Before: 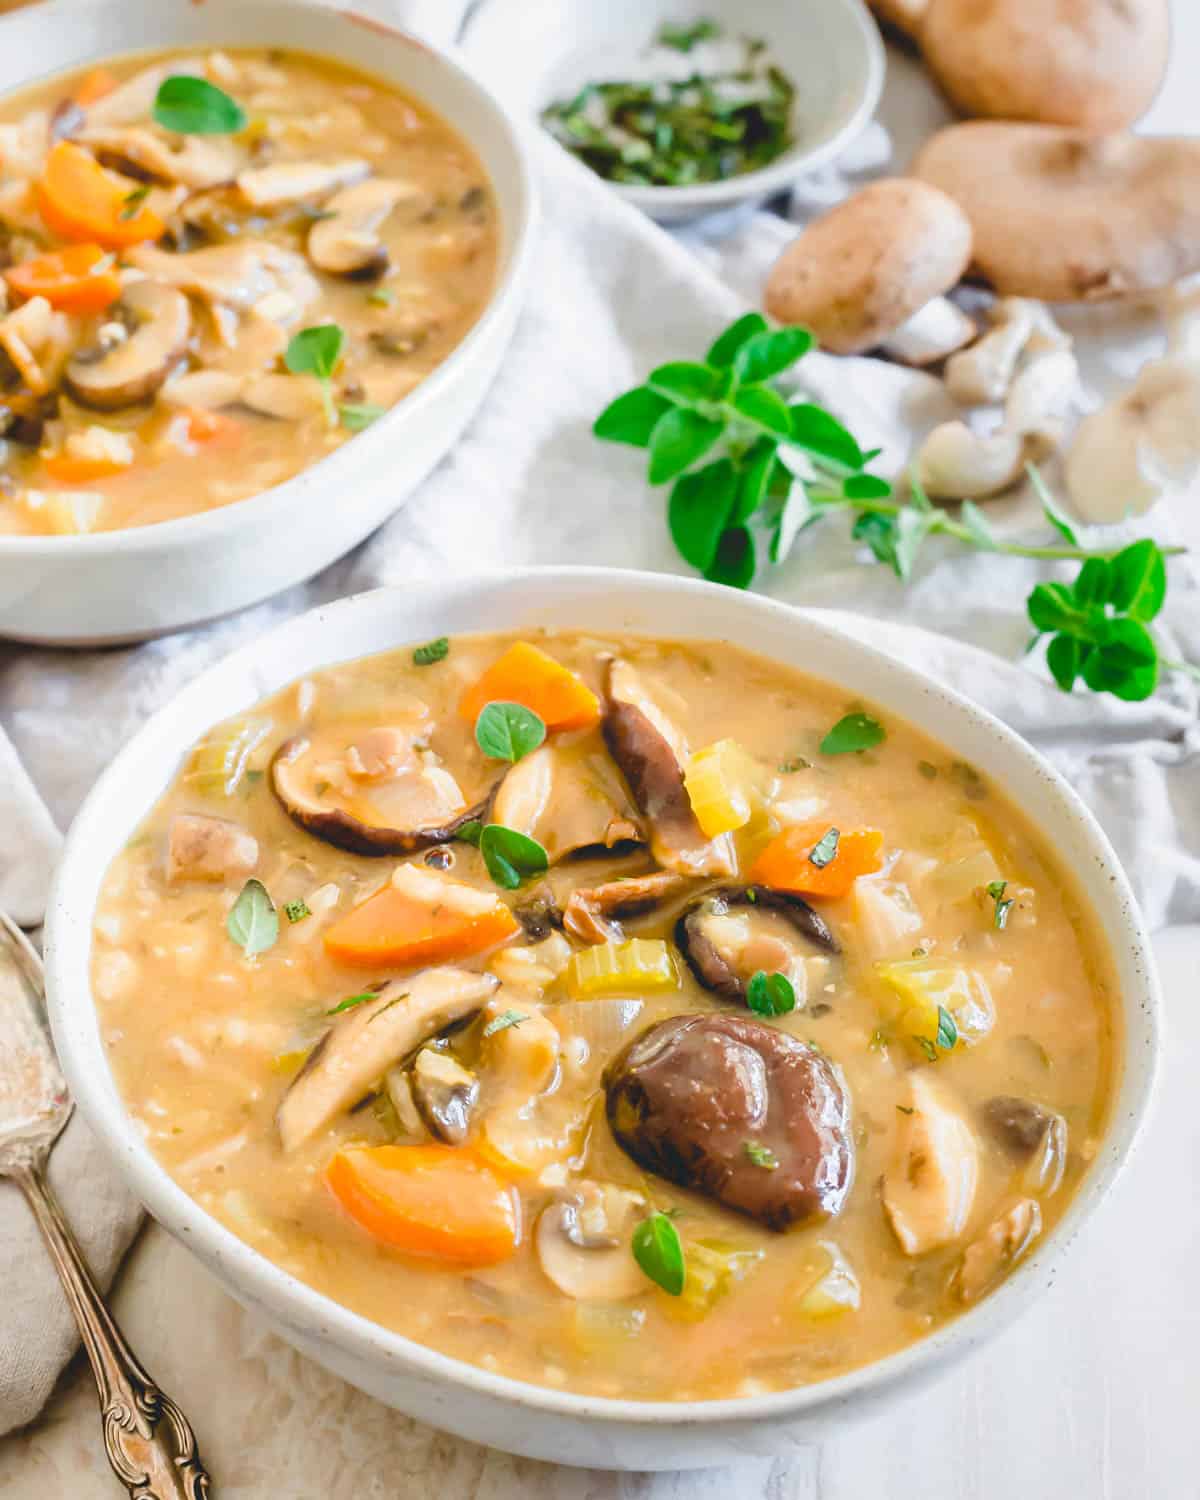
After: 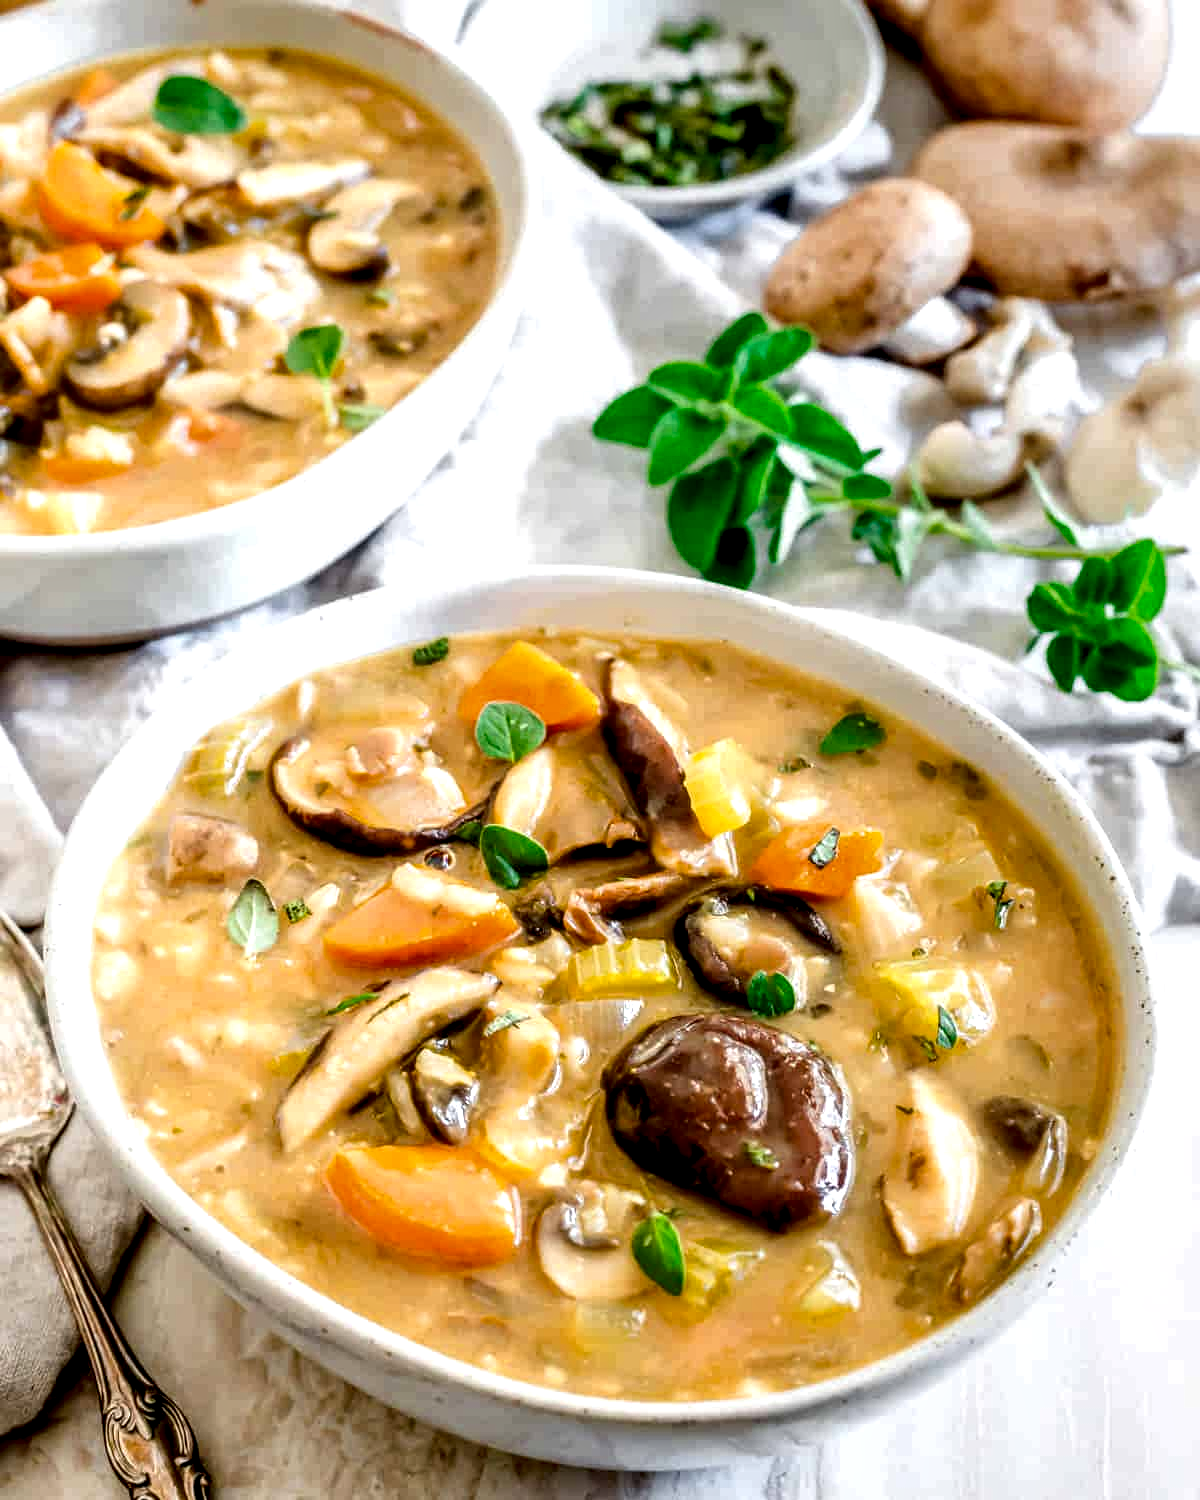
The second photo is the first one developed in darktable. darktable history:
local contrast: detail 202%
haze removal: compatibility mode true, adaptive false
